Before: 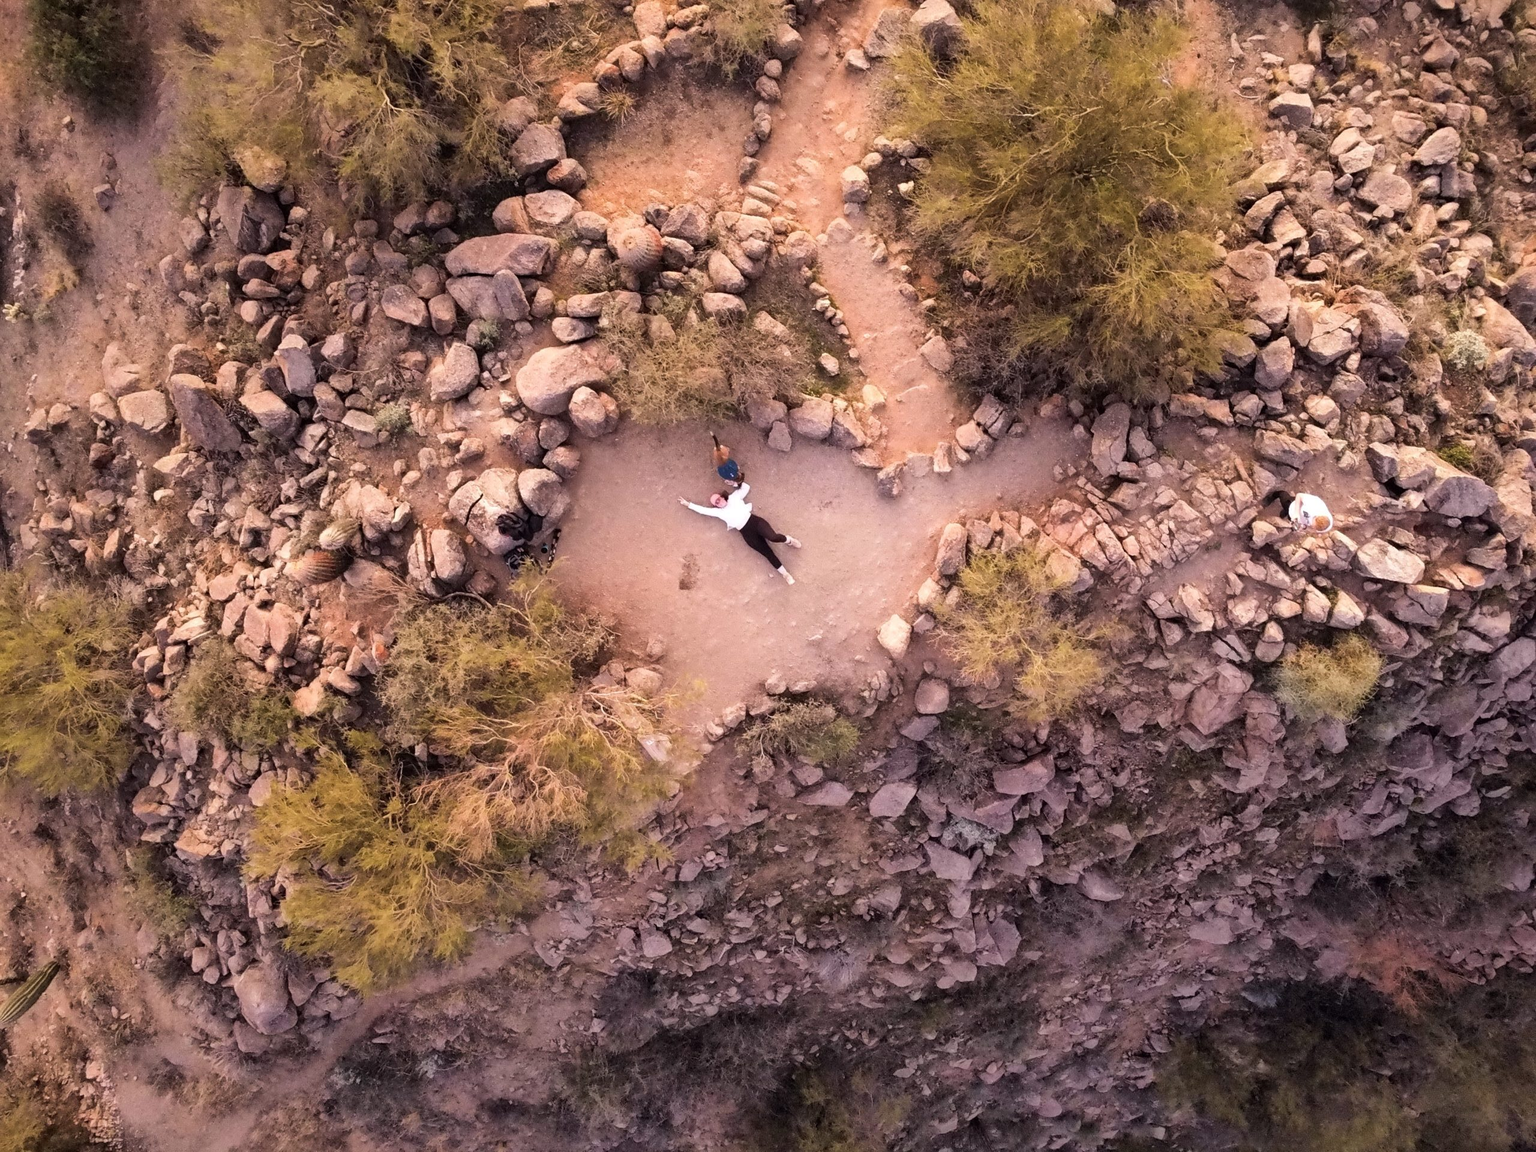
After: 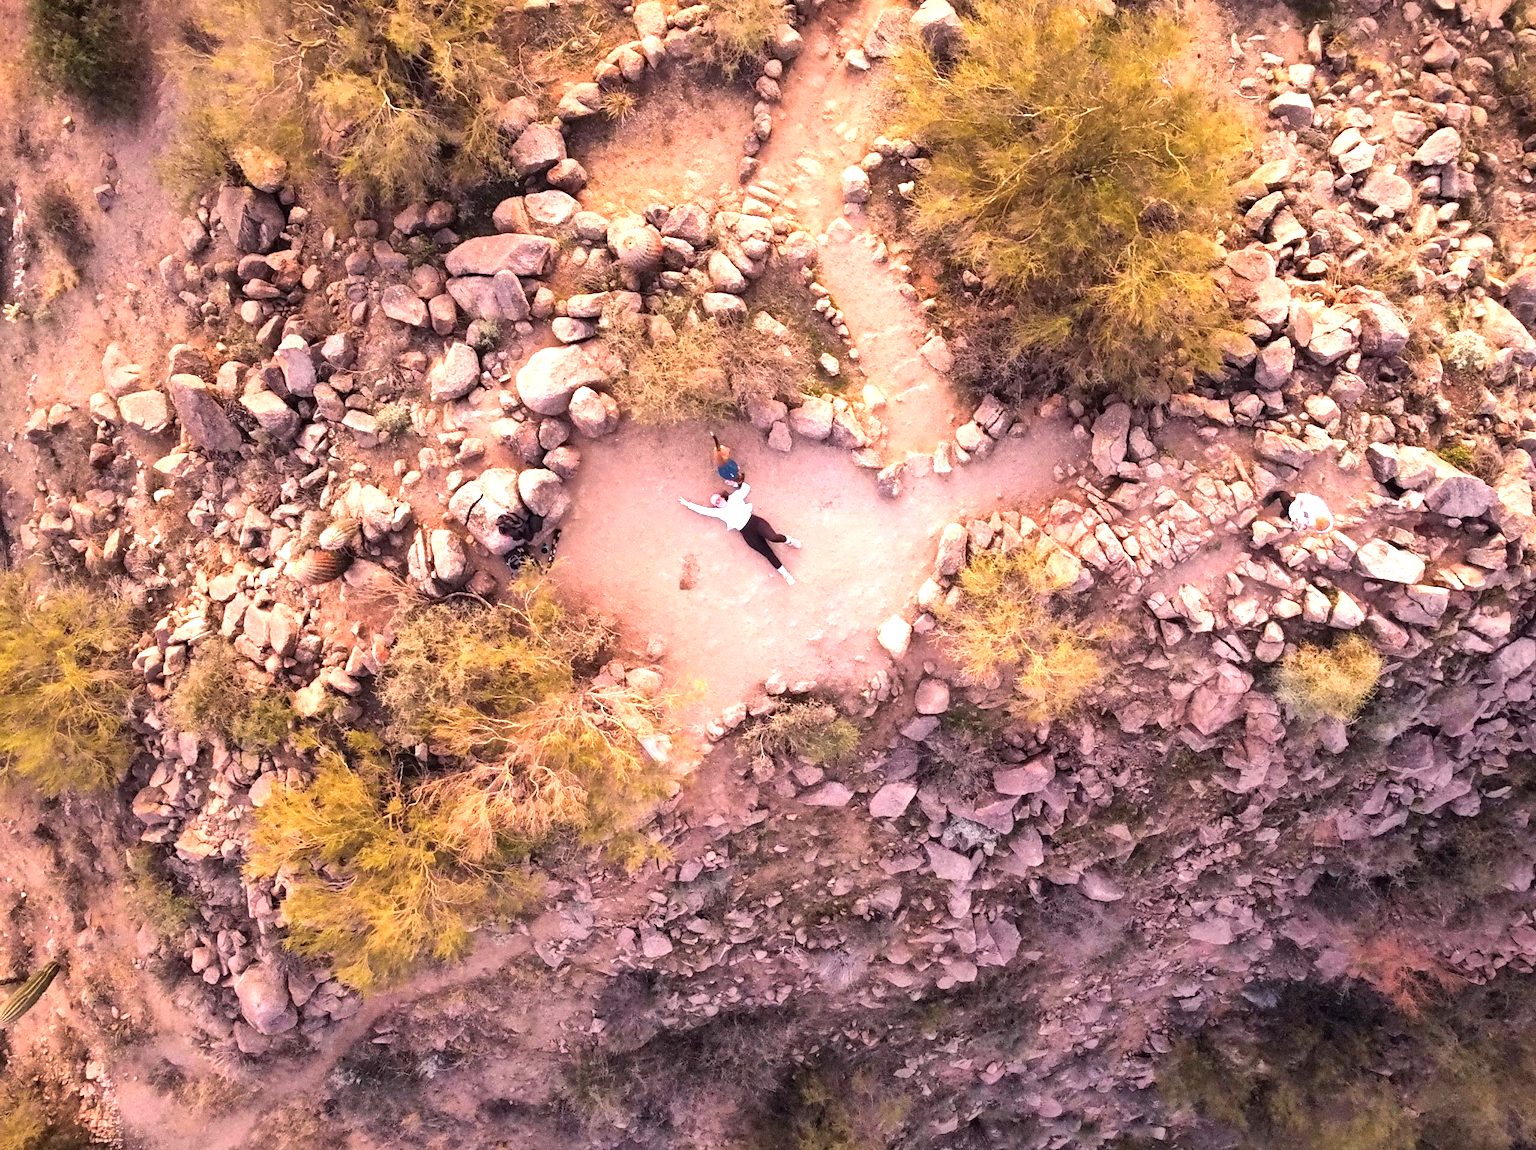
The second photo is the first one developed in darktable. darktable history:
color correction: highlights a* 0.045, highlights b* -0.717
exposure: black level correction 0, exposure 0.9 EV, compensate highlight preservation false
crop: bottom 0.069%
